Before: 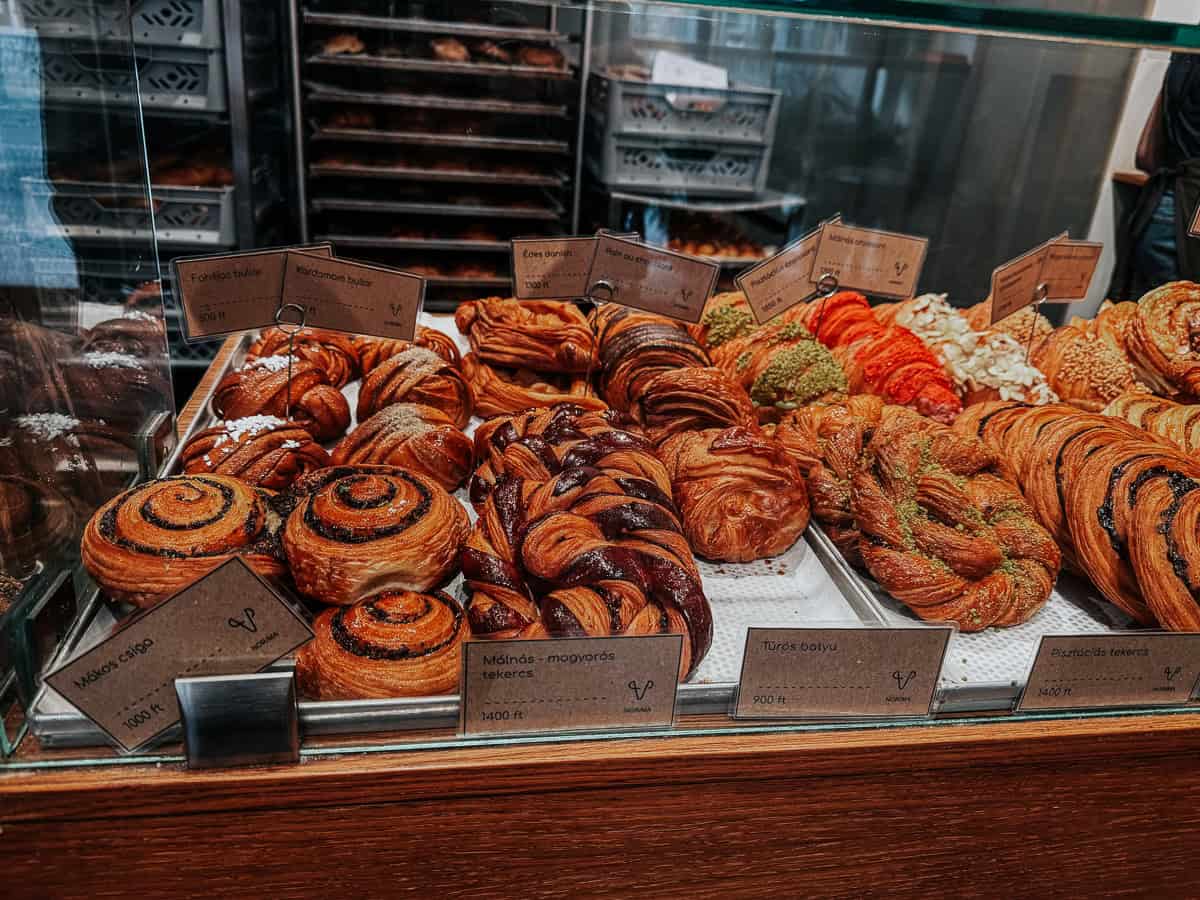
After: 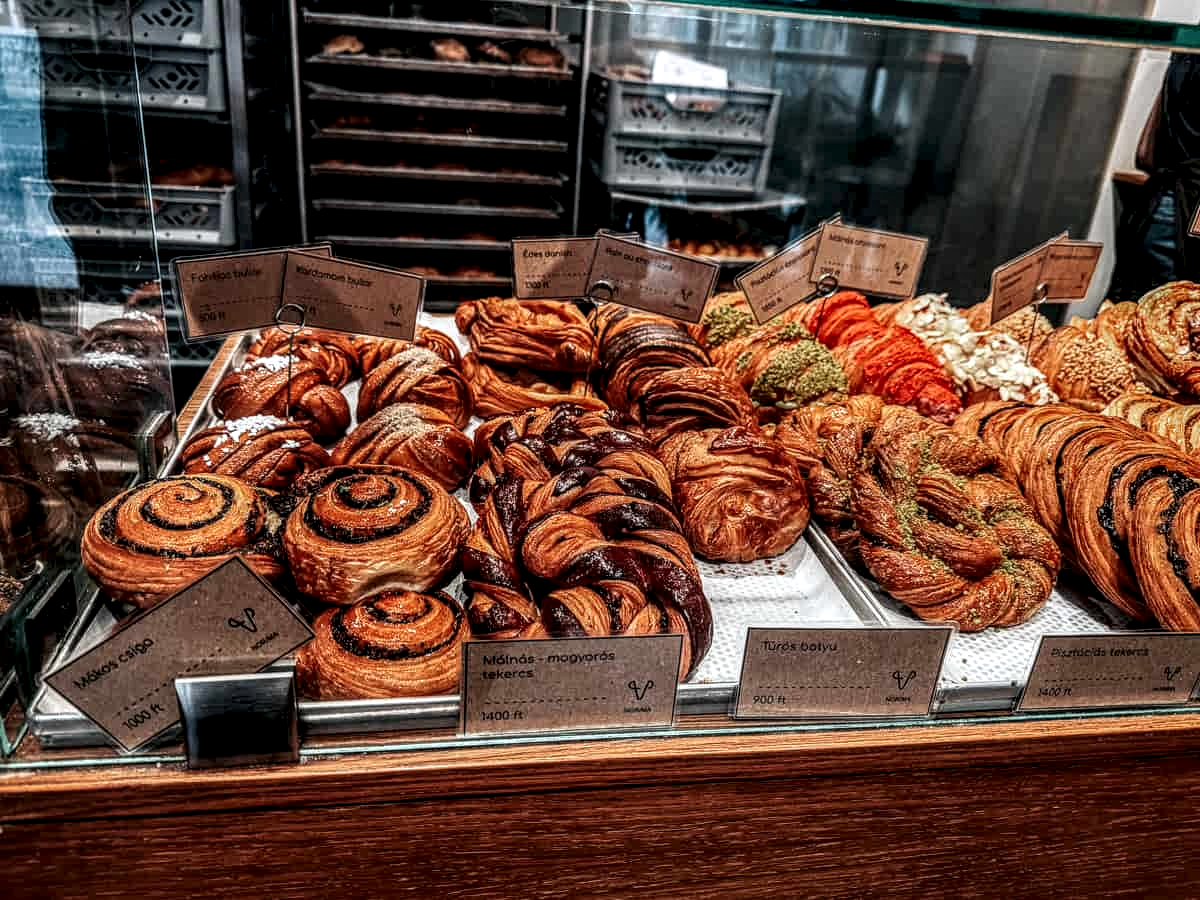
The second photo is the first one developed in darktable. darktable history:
local contrast: highlights 16%, detail 187%
